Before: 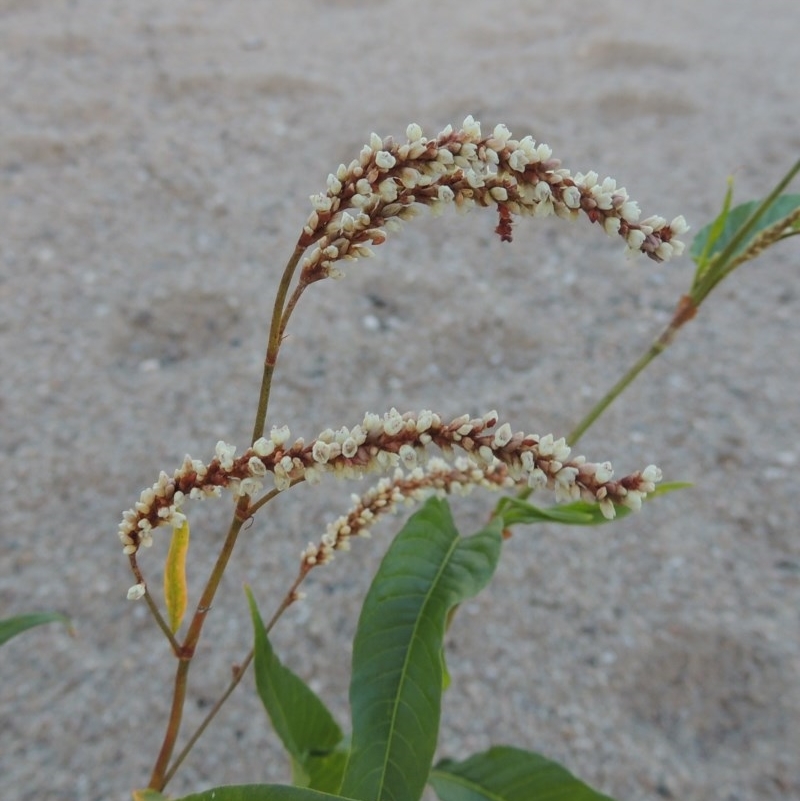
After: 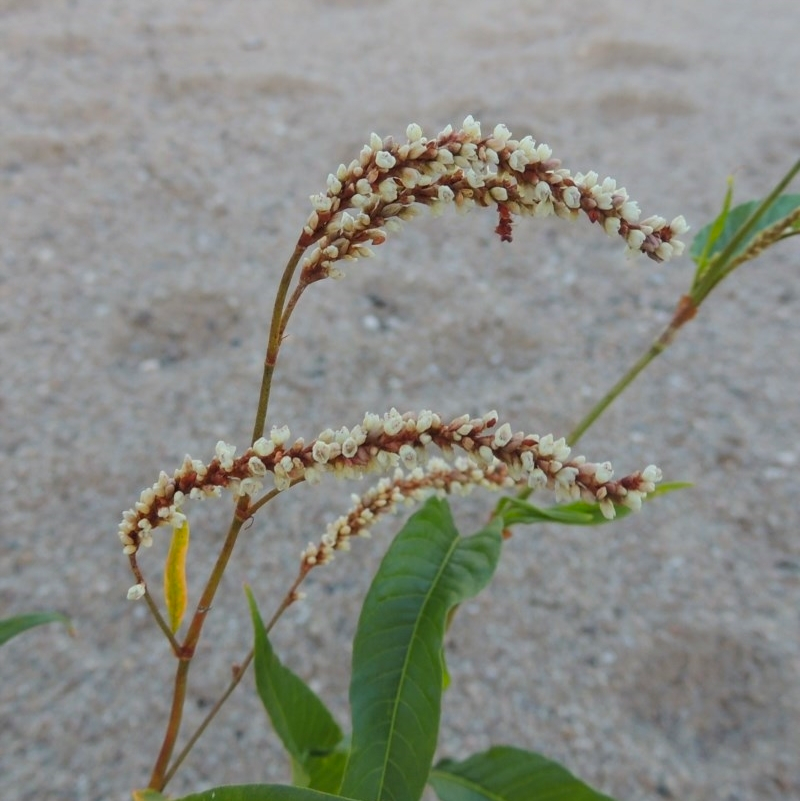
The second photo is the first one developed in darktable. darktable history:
contrast brightness saturation: saturation 0.179
shadows and highlights: shadows 0.466, highlights 38.21
